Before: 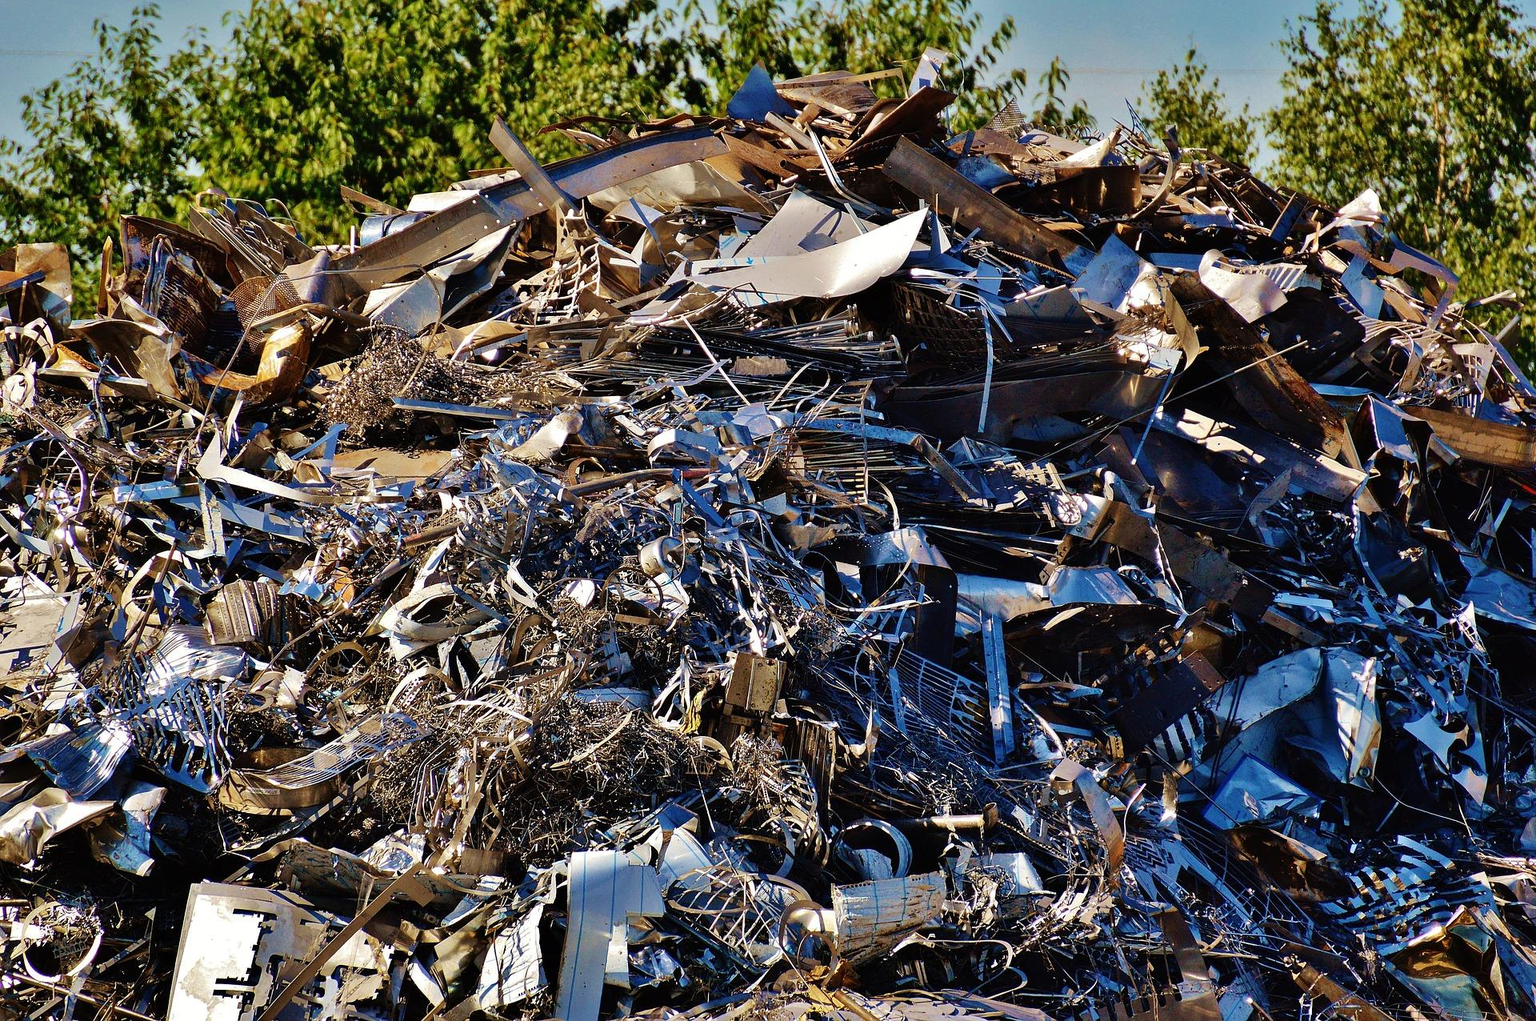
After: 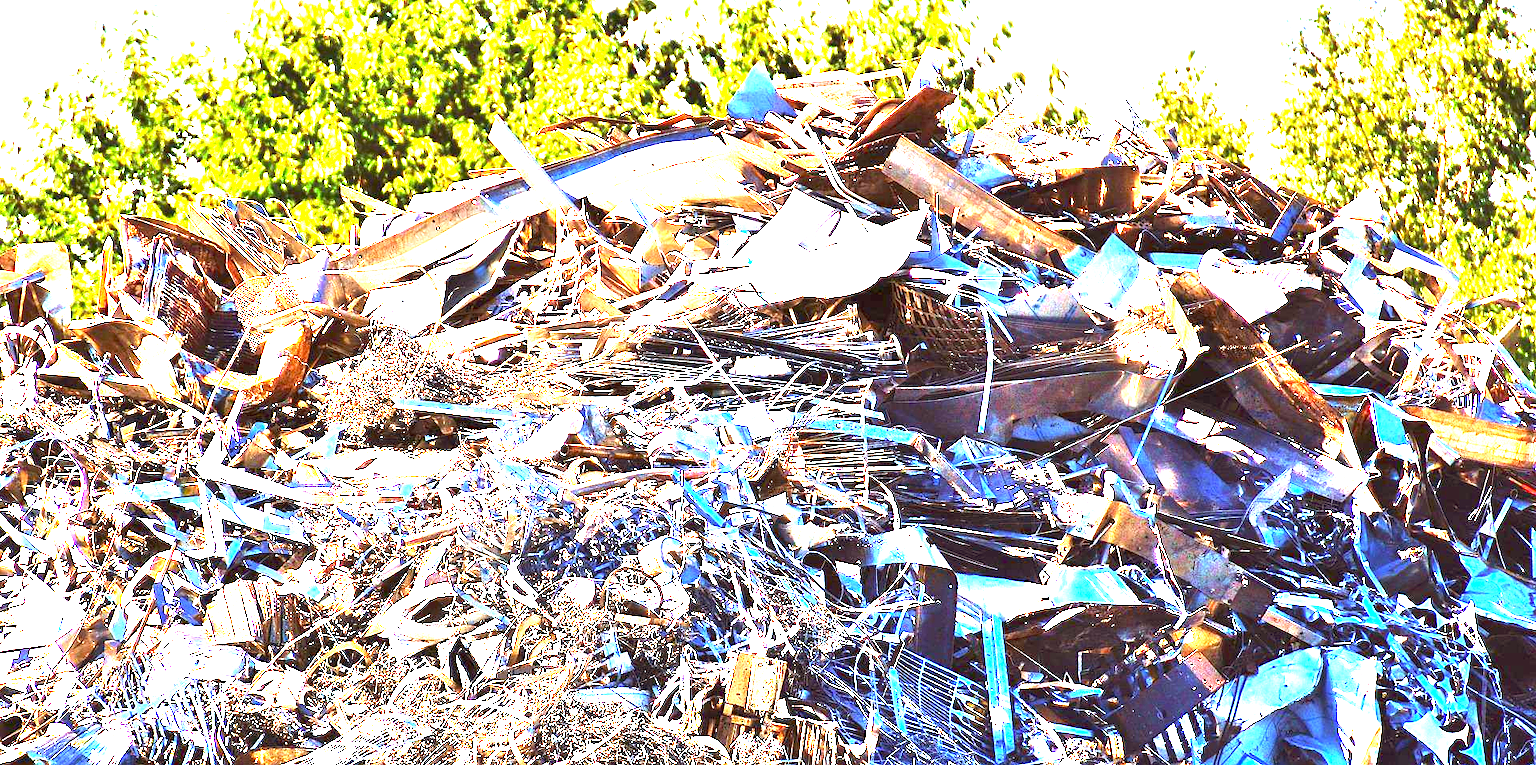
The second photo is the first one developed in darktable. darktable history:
exposure: black level correction 0, exposure 4 EV, compensate exposure bias true, compensate highlight preservation false
crop: bottom 24.988%
rgb levels: mode RGB, independent channels, levels [[0, 0.5, 1], [0, 0.521, 1], [0, 0.536, 1]]
